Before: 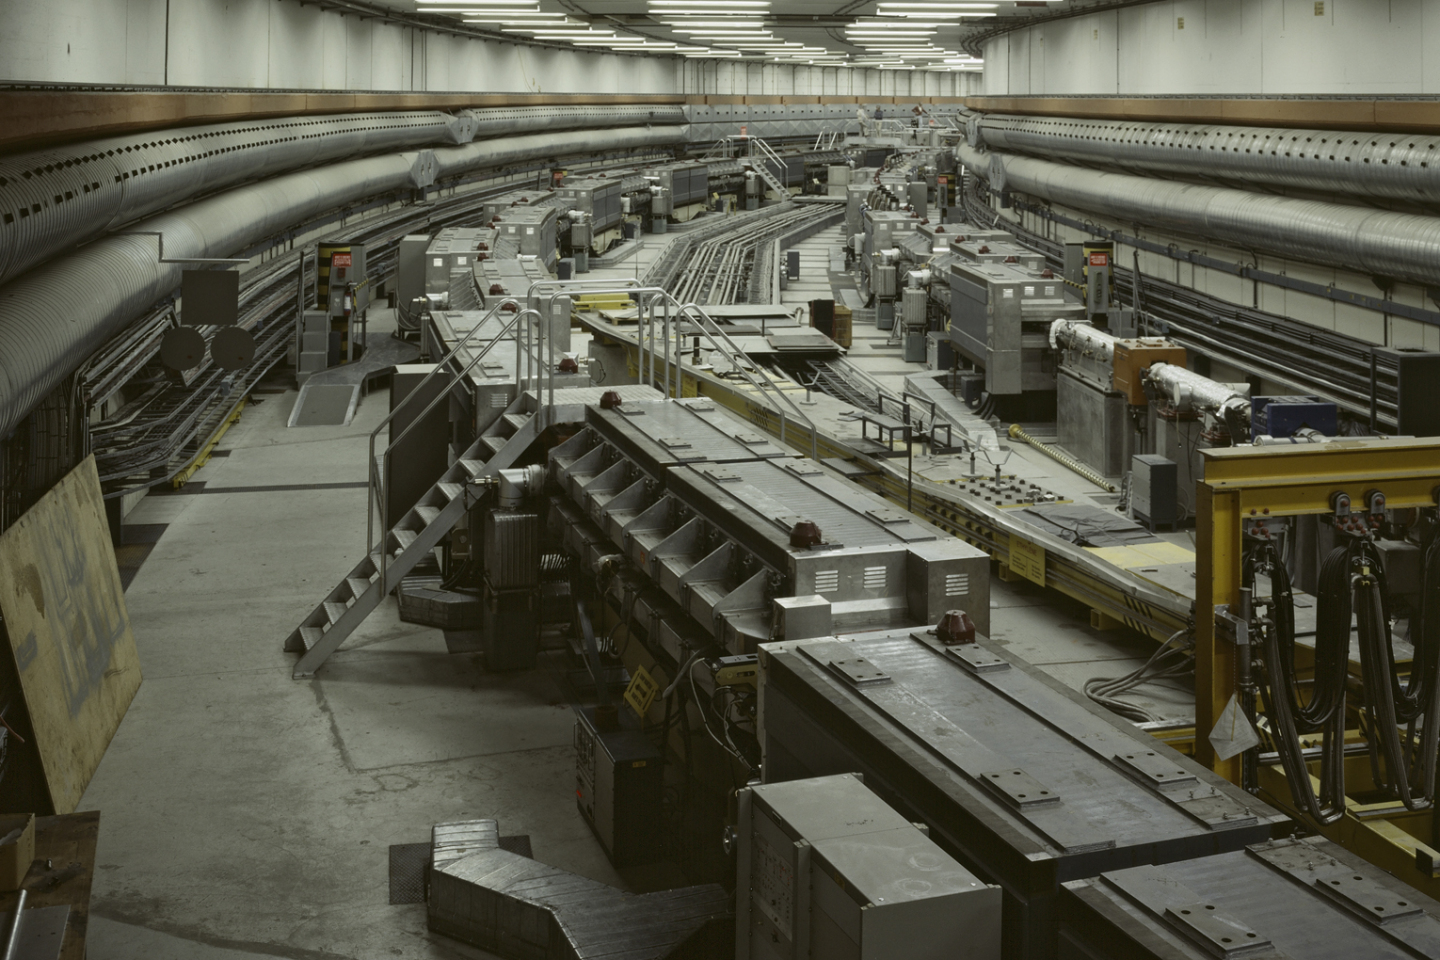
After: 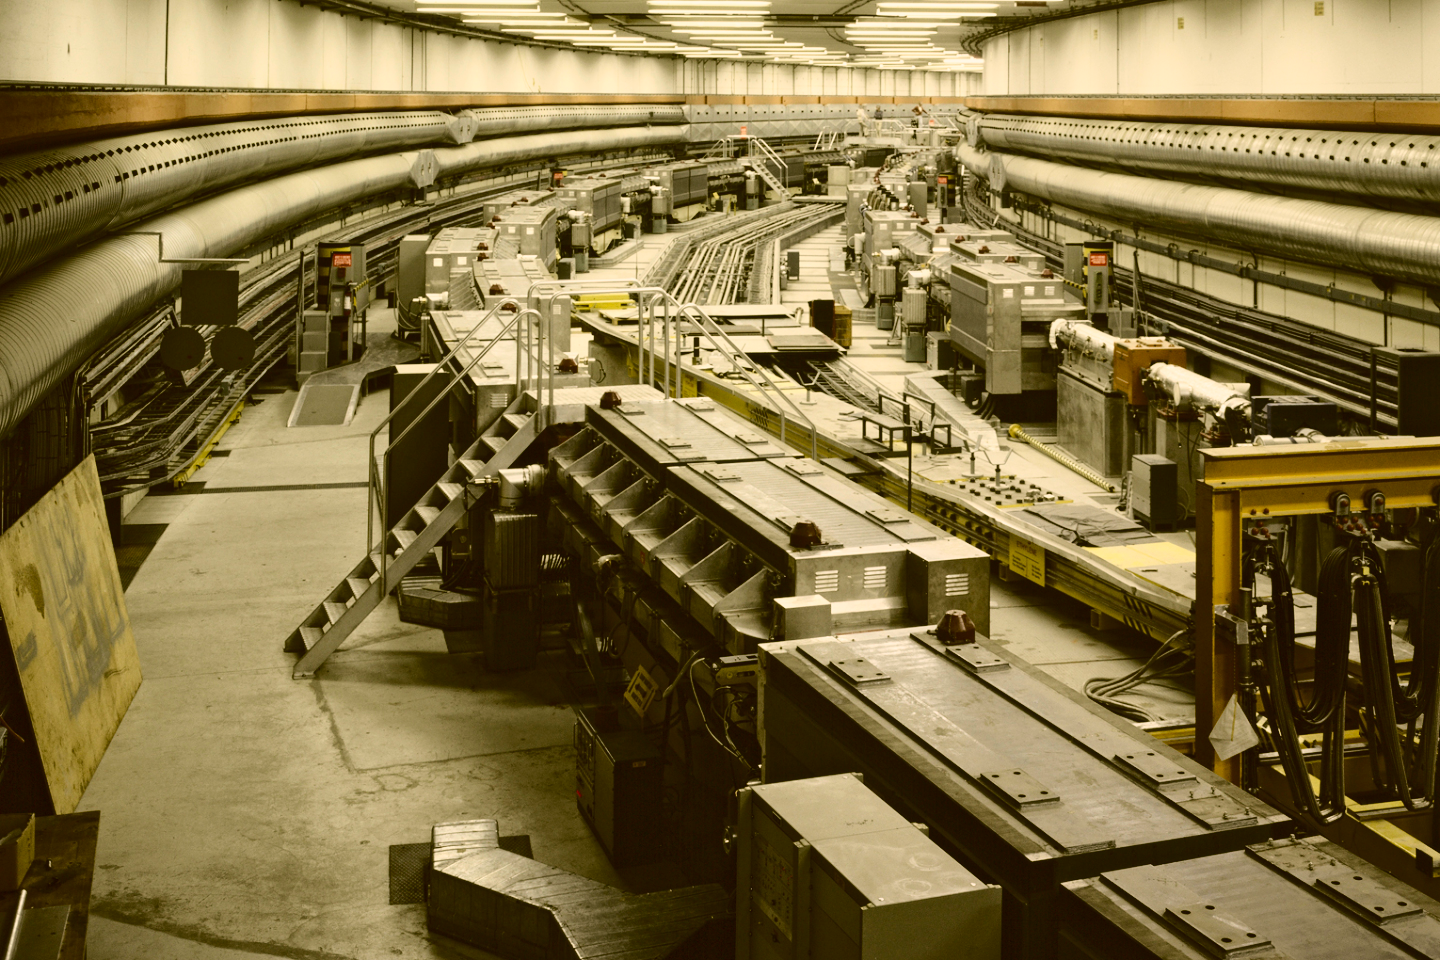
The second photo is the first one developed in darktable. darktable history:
color correction: highlights a* 8.98, highlights b* 15.09, shadows a* -0.49, shadows b* 26.52
base curve: curves: ch0 [(0, 0) (0.032, 0.037) (0.105, 0.228) (0.435, 0.76) (0.856, 0.983) (1, 1)]
